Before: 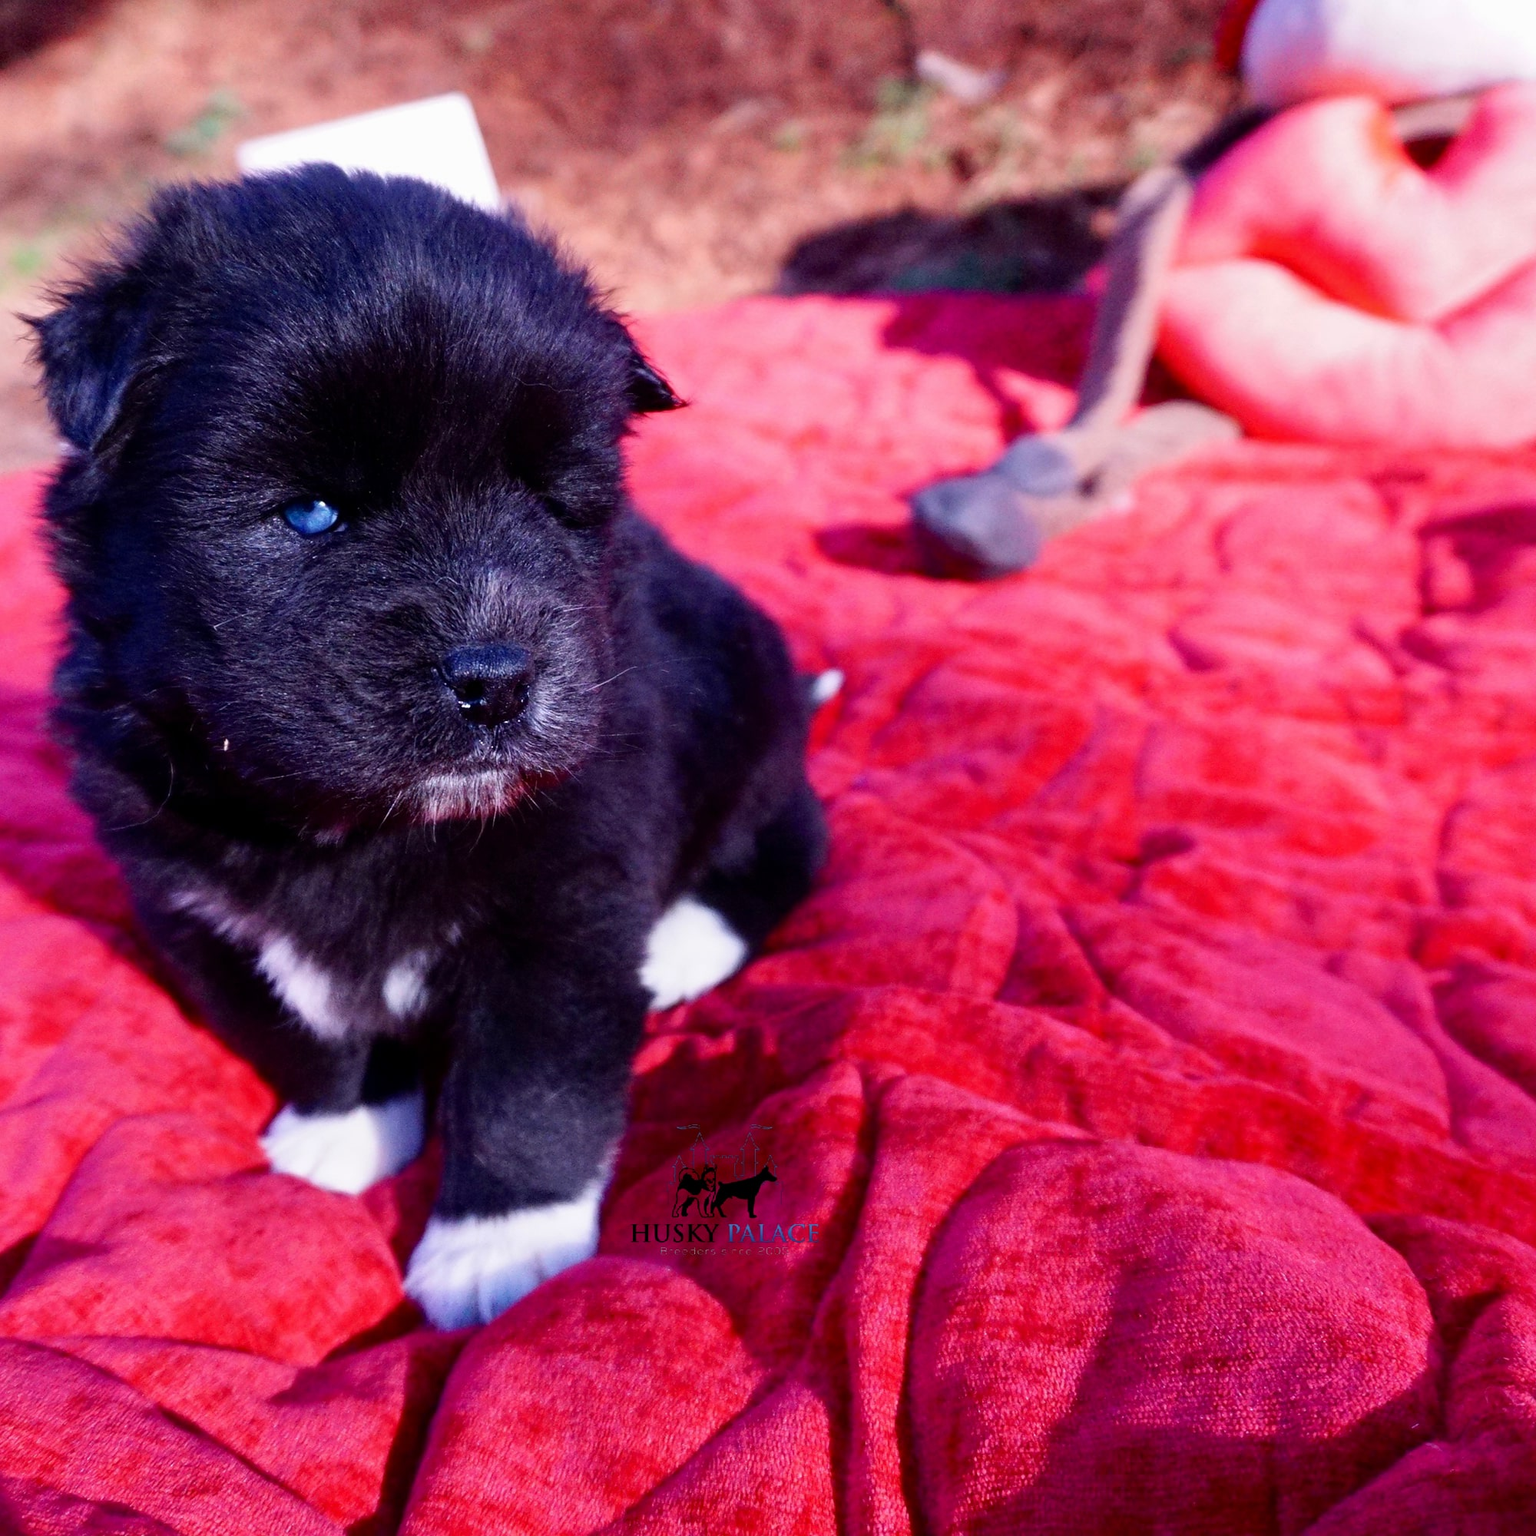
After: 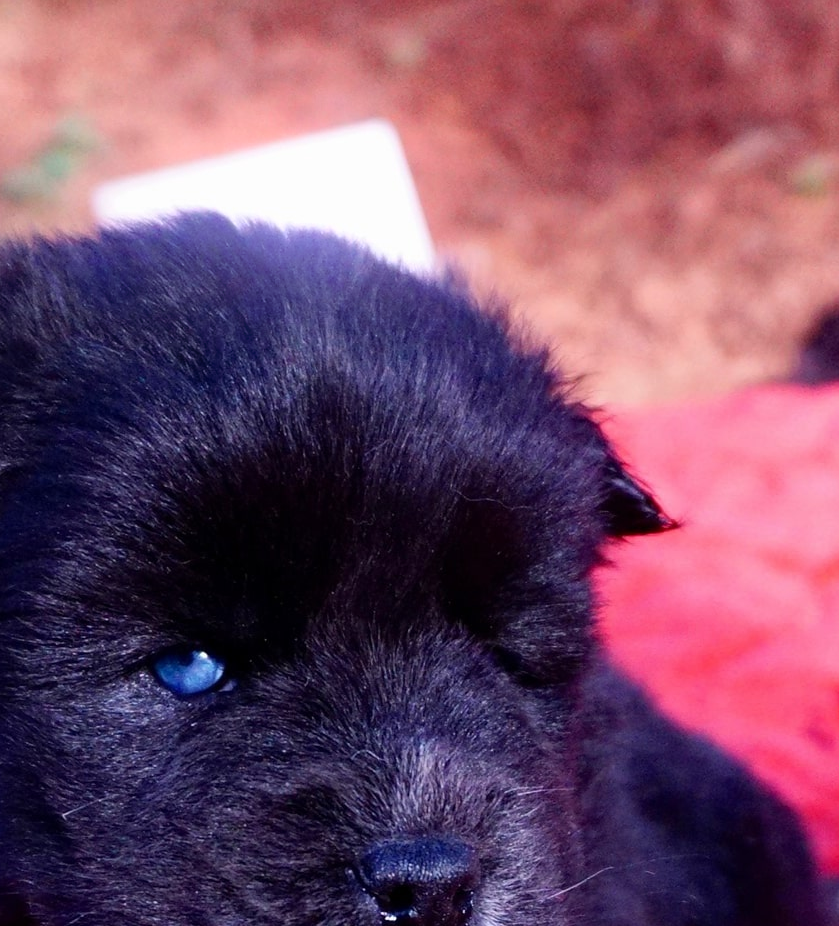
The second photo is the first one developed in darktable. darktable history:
crop and rotate: left 10.817%, top 0.062%, right 47.194%, bottom 53.626%
bloom: size 16%, threshold 98%, strength 20%
